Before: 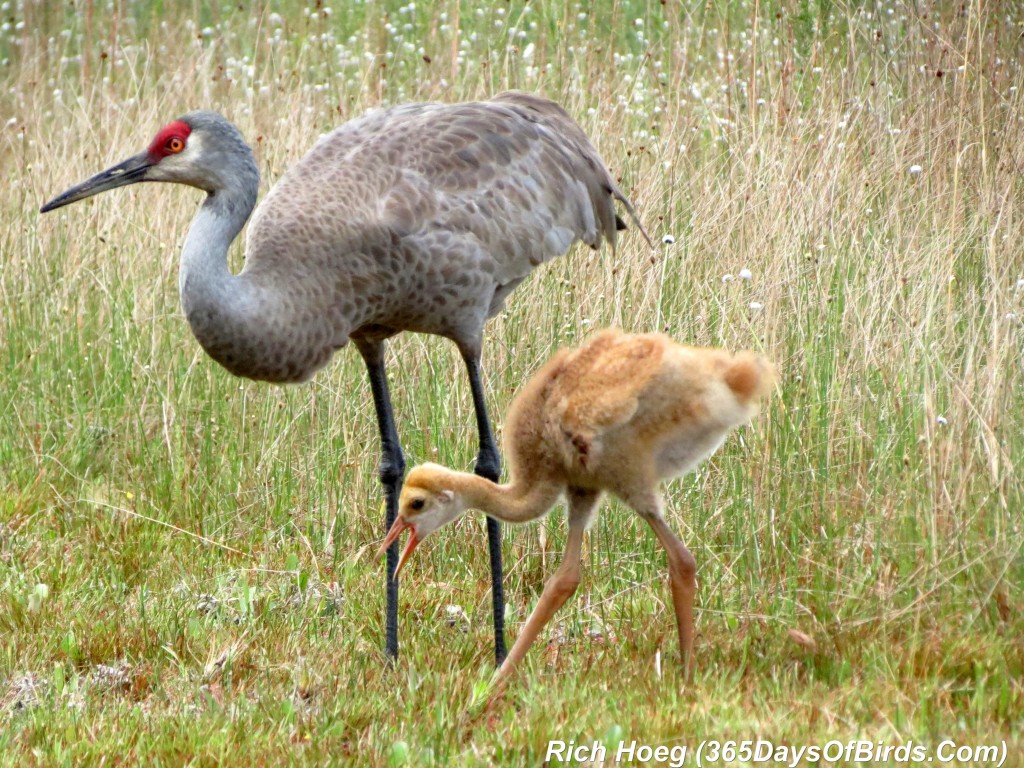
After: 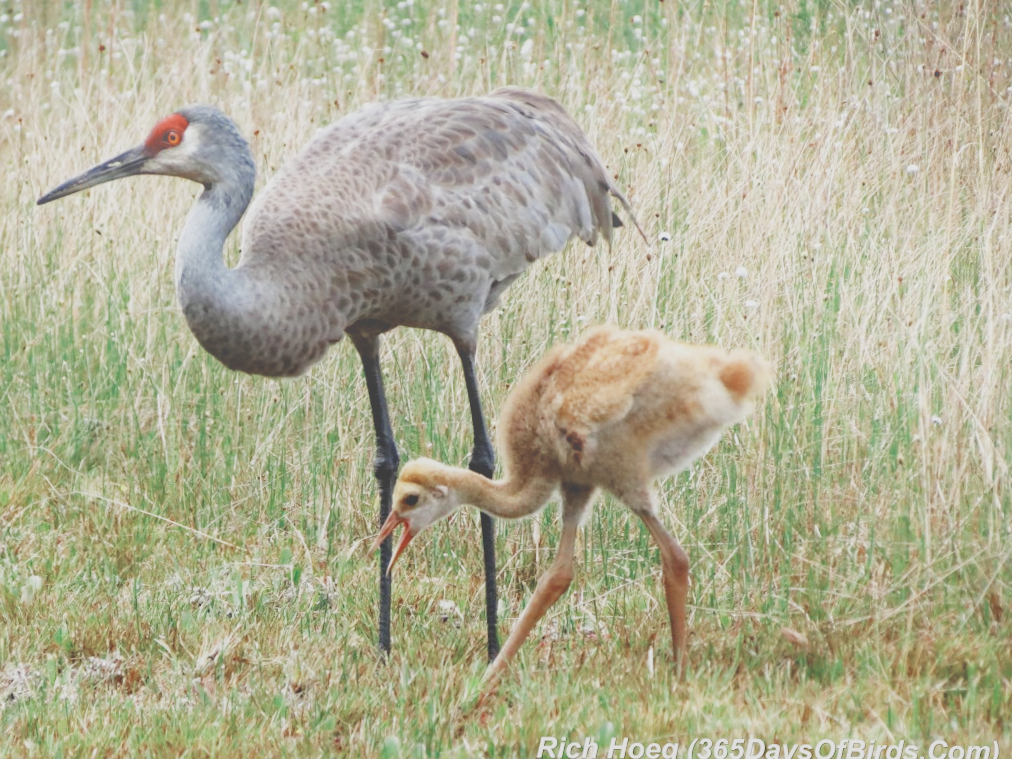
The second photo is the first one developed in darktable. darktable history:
bloom: size 38%, threshold 95%, strength 30%
crop and rotate: angle -0.5°
haze removal: strength 0.29, distance 0.25, compatibility mode true, adaptive false
sigmoid: skew -0.2, preserve hue 0%, red attenuation 0.1, red rotation 0.035, green attenuation 0.1, green rotation -0.017, blue attenuation 0.15, blue rotation -0.052, base primaries Rec2020
exposure: black level correction -0.041, exposure 0.064 EV, compensate highlight preservation false
color zones: curves: ch0 [(0, 0.5) (0.125, 0.4) (0.25, 0.5) (0.375, 0.4) (0.5, 0.4) (0.625, 0.35) (0.75, 0.35) (0.875, 0.5)]; ch1 [(0, 0.35) (0.125, 0.45) (0.25, 0.35) (0.375, 0.35) (0.5, 0.35) (0.625, 0.35) (0.75, 0.45) (0.875, 0.35)]; ch2 [(0, 0.6) (0.125, 0.5) (0.25, 0.5) (0.375, 0.6) (0.5, 0.6) (0.625, 0.5) (0.75, 0.5) (0.875, 0.5)]
